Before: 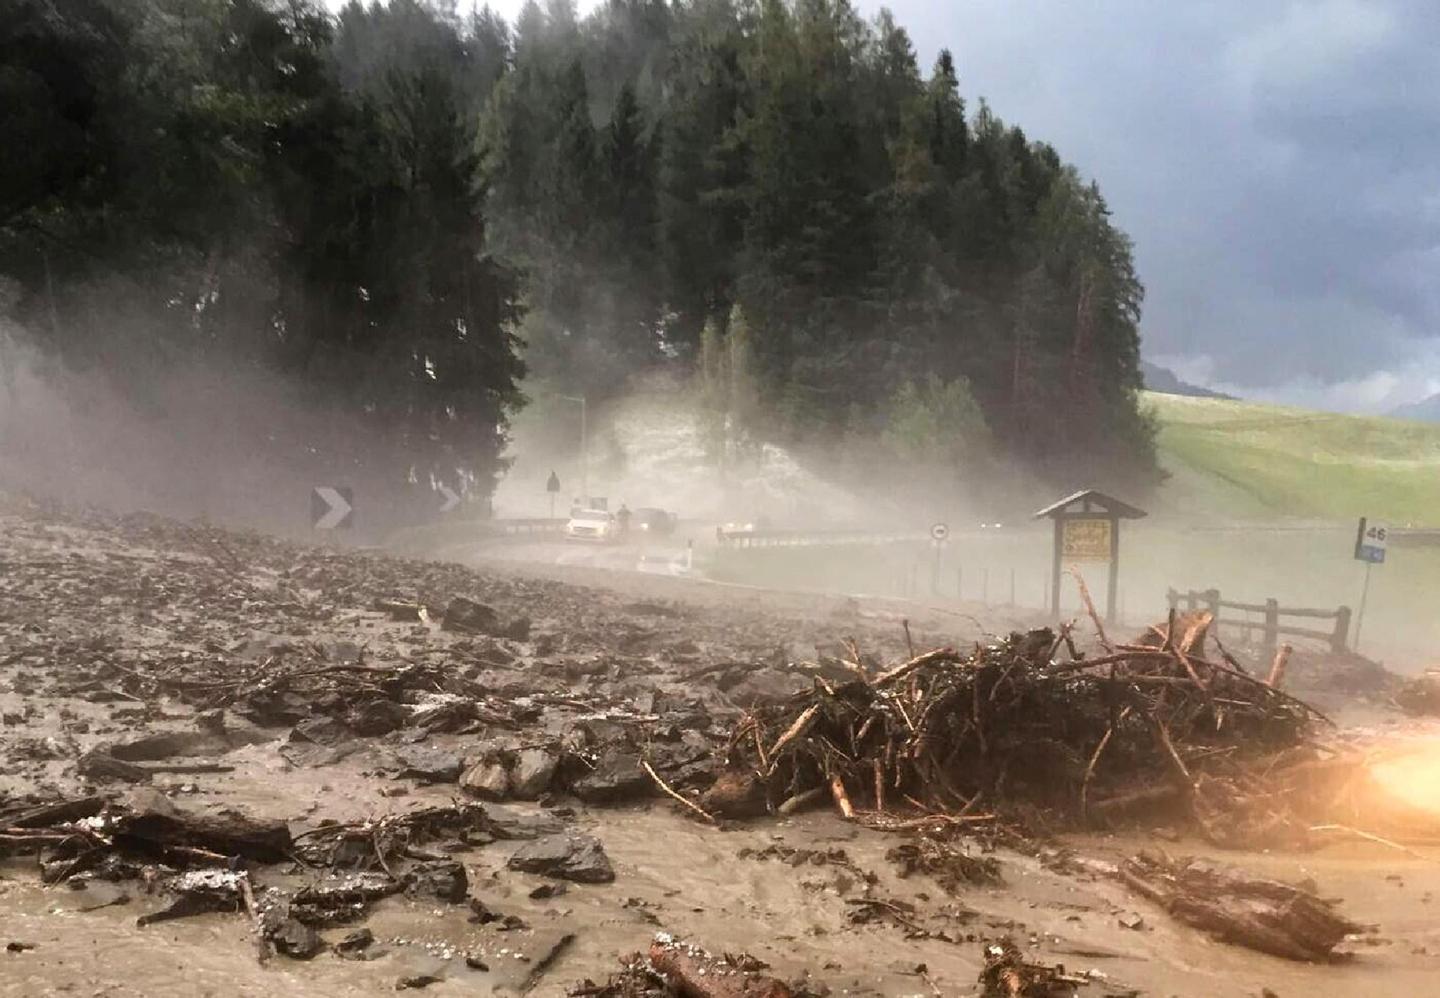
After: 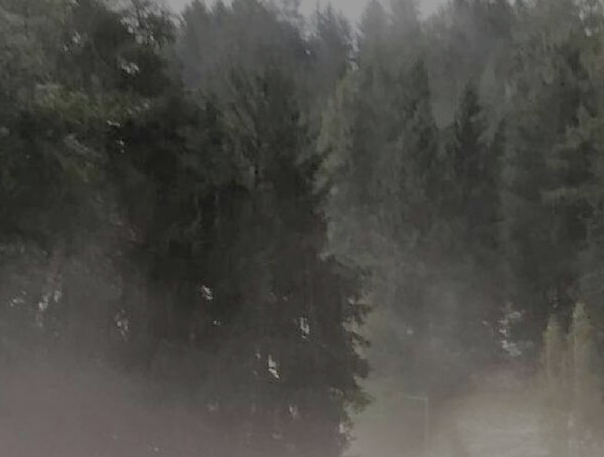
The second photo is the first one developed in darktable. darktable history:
exposure: black level correction 0, exposure -0.693 EV, compensate highlight preservation false
crop and rotate: left 10.904%, top 0.11%, right 47.14%, bottom 54.094%
filmic rgb: black relative exposure -15.87 EV, white relative exposure 7.99 EV, threshold 6 EV, hardness 4.18, latitude 49.94%, contrast 0.515, enable highlight reconstruction true
contrast brightness saturation: contrast 0.07
